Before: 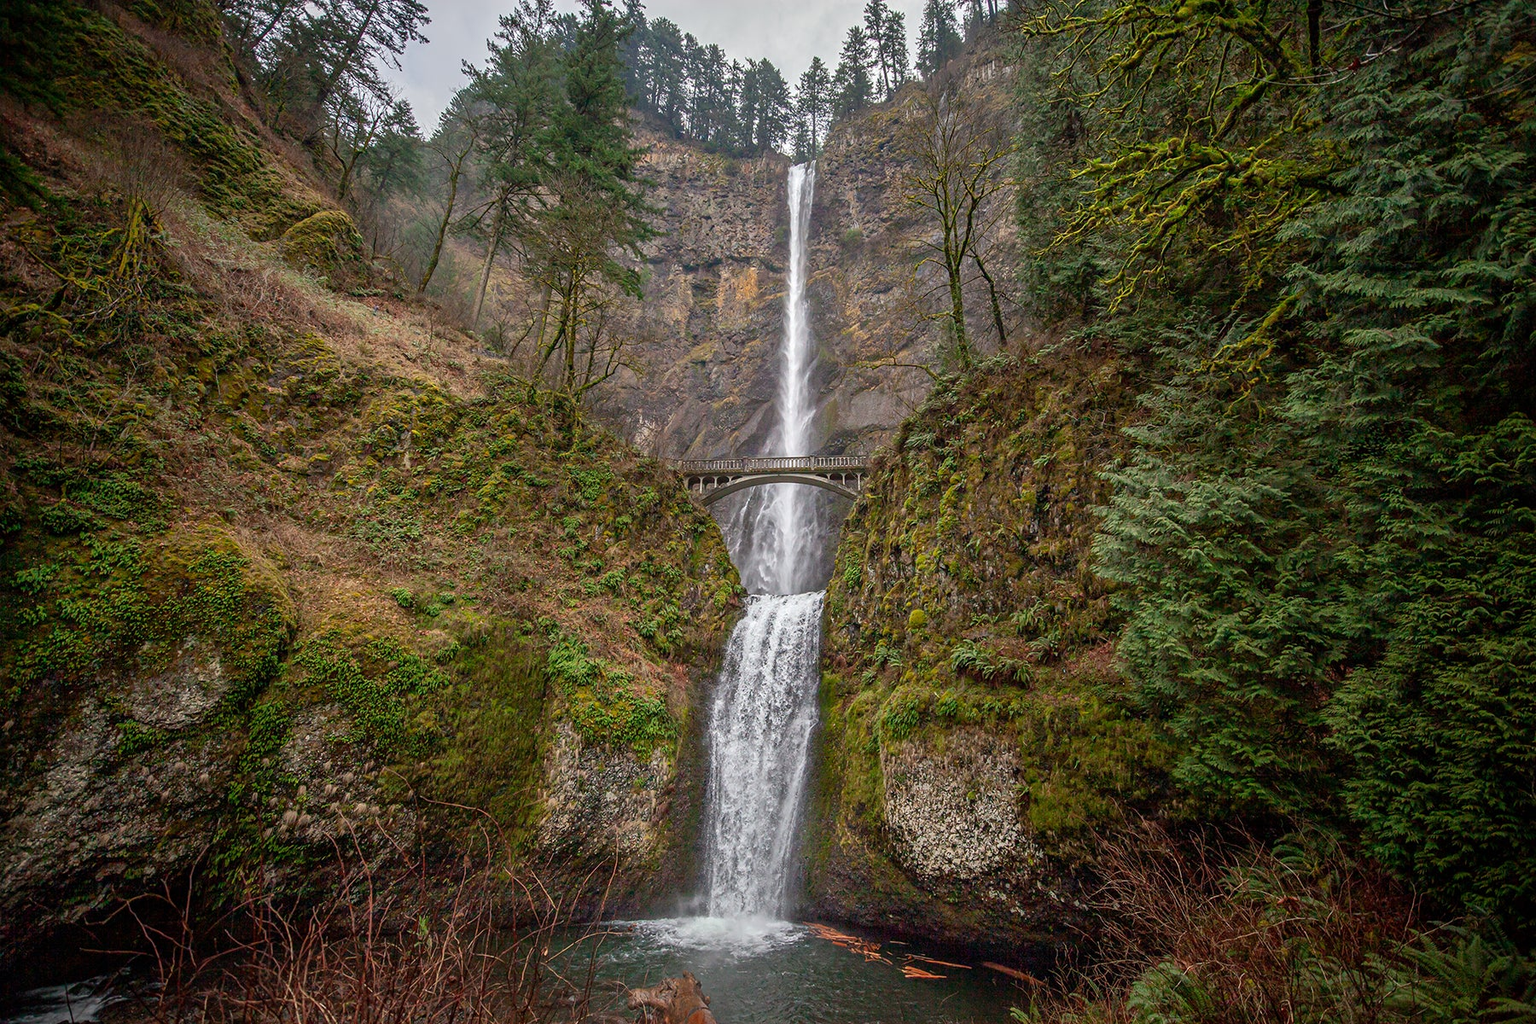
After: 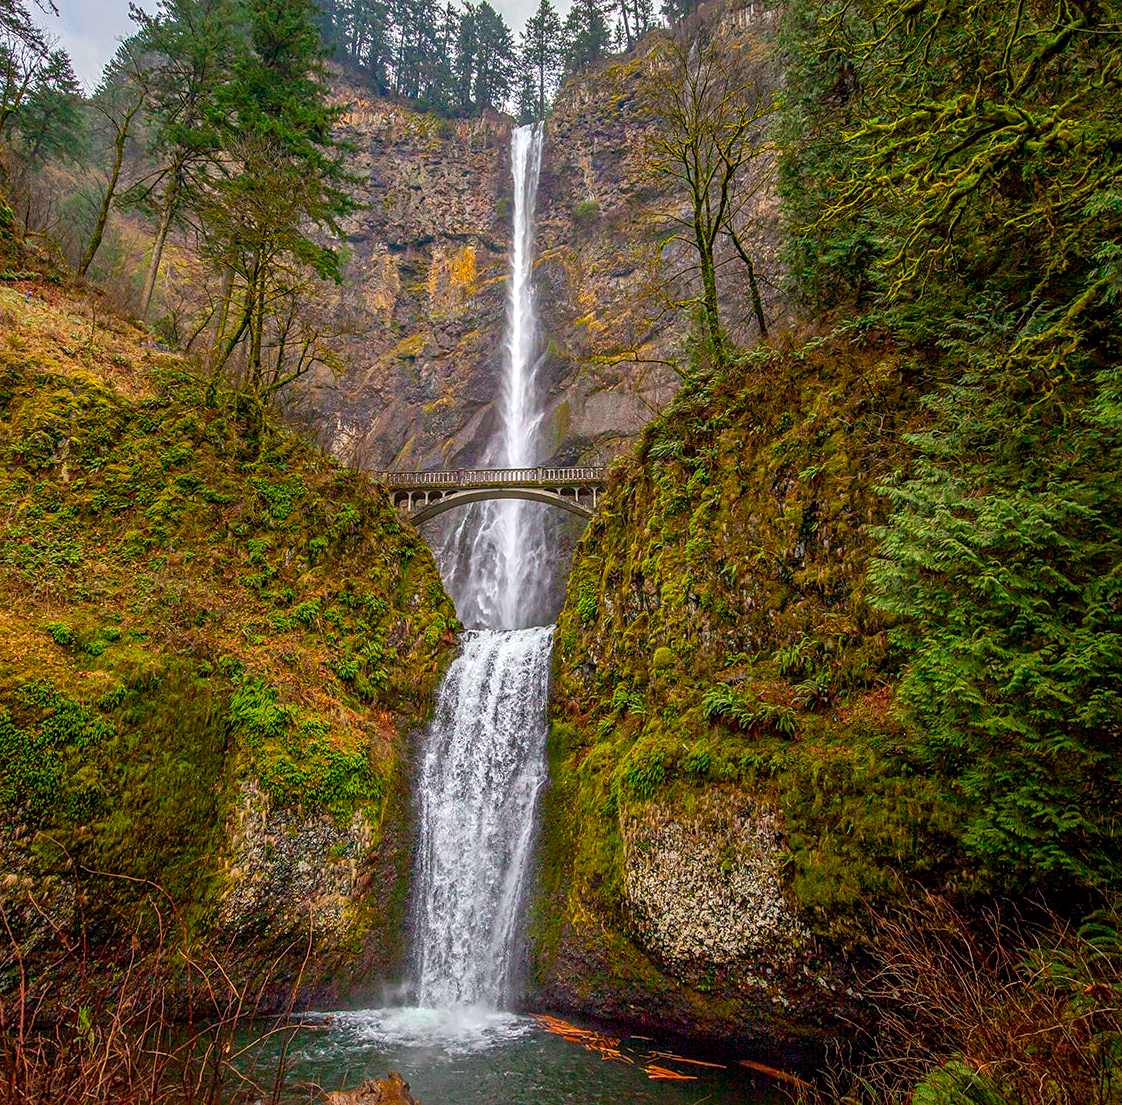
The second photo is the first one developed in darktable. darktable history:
local contrast: on, module defaults
crop and rotate: left 22.918%, top 5.629%, right 14.711%, bottom 2.247%
sharpen: amount 0.2
color balance rgb: linear chroma grading › global chroma 25%, perceptual saturation grading › global saturation 50%
